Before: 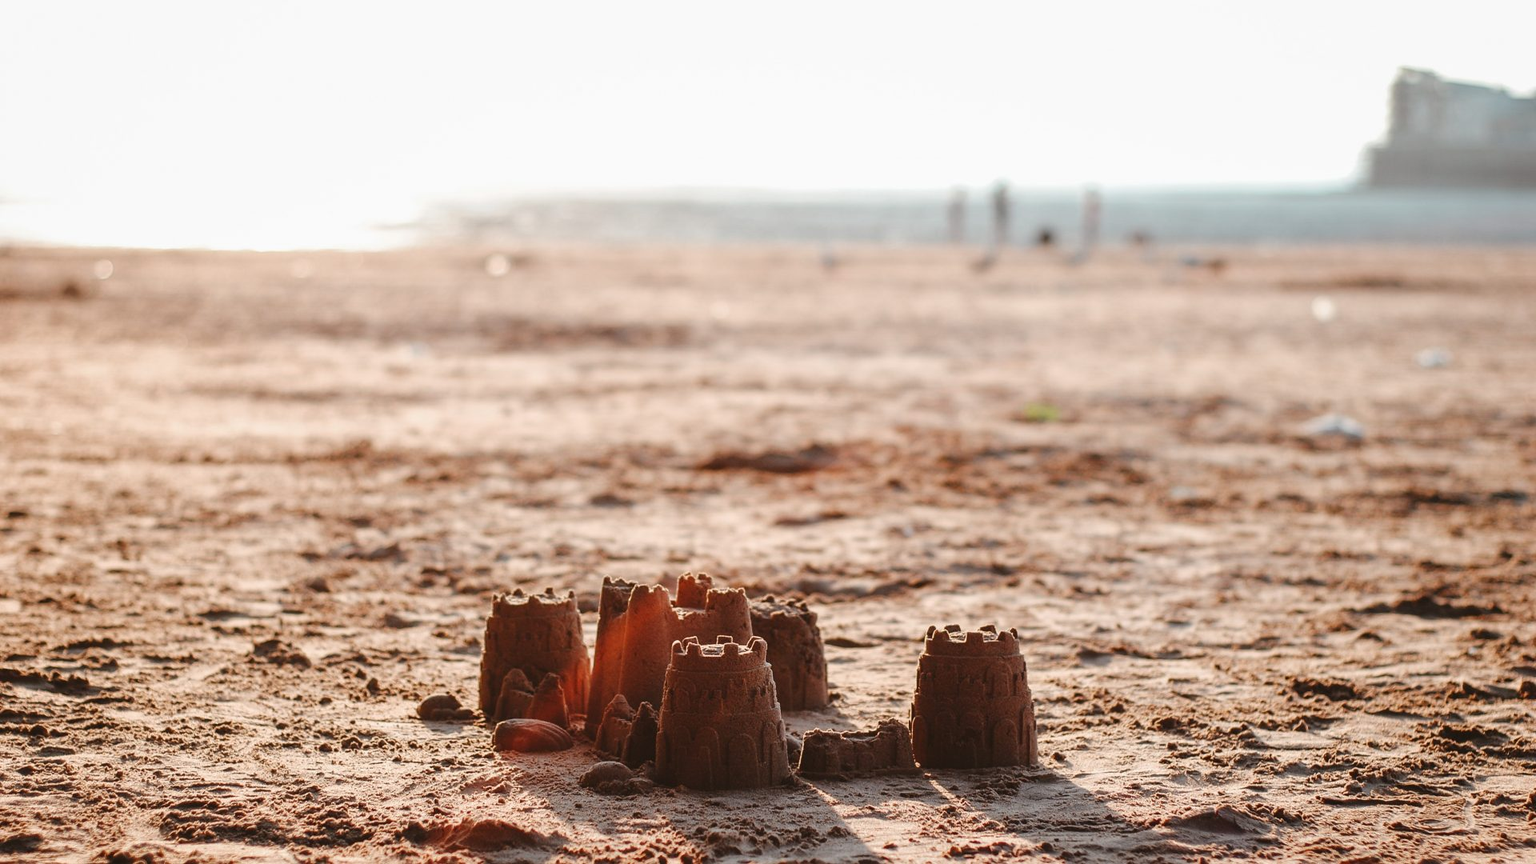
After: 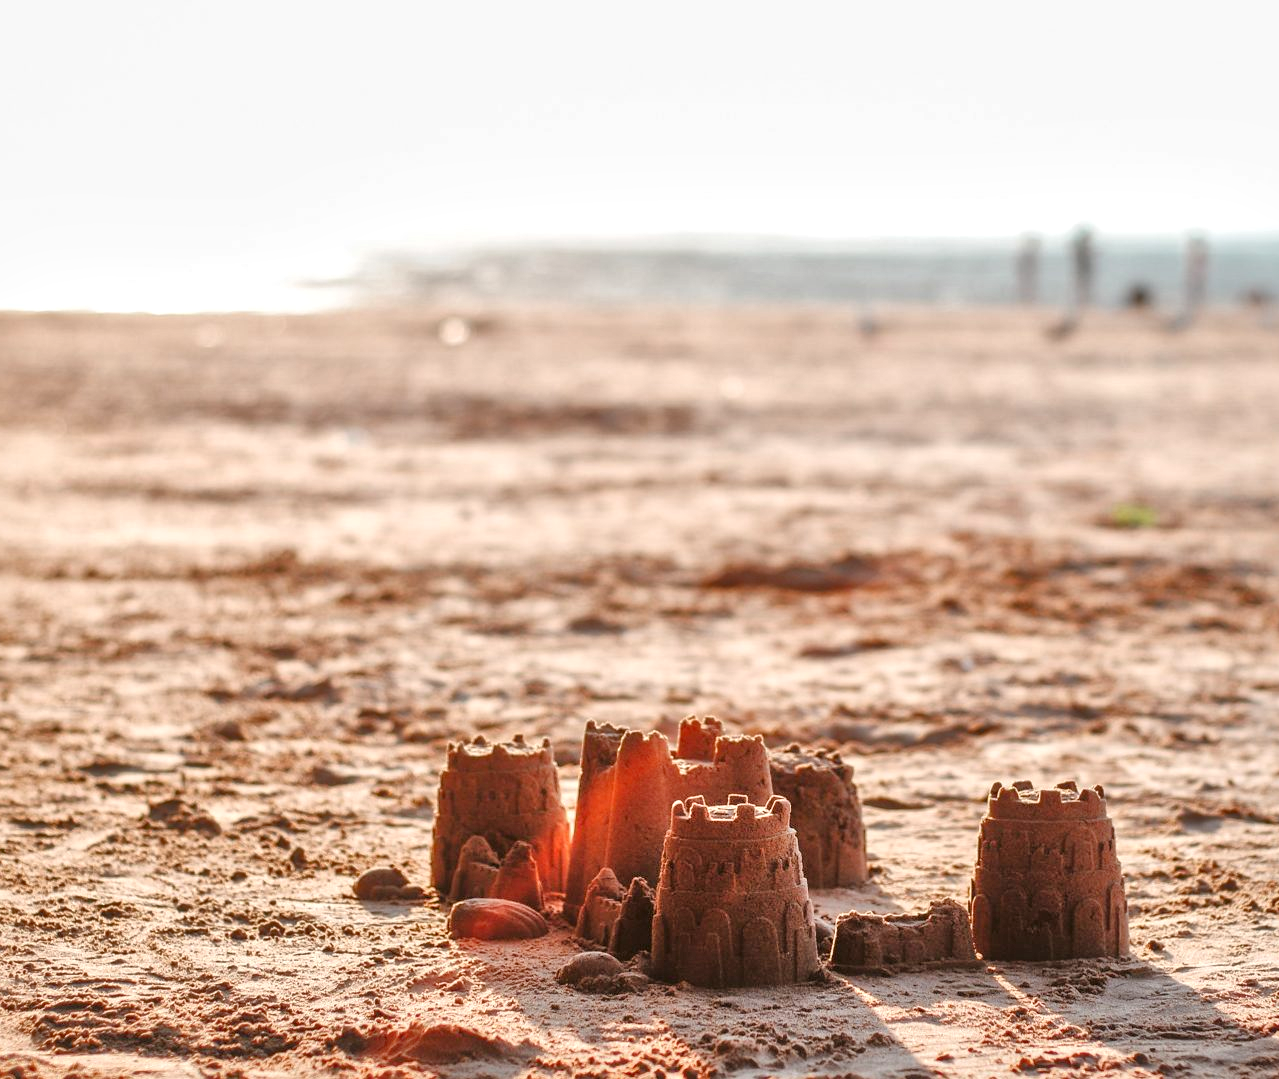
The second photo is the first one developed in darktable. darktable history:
exposure: compensate highlight preservation false
contrast brightness saturation: saturation 0.1
tone equalizer: -7 EV 0.15 EV, -6 EV 0.6 EV, -5 EV 1.15 EV, -4 EV 1.33 EV, -3 EV 1.15 EV, -2 EV 0.6 EV, -1 EV 0.15 EV, mask exposure compensation -0.5 EV
crop and rotate: left 8.786%, right 24.548%
local contrast: mode bilateral grid, contrast 20, coarseness 50, detail 144%, midtone range 0.2
